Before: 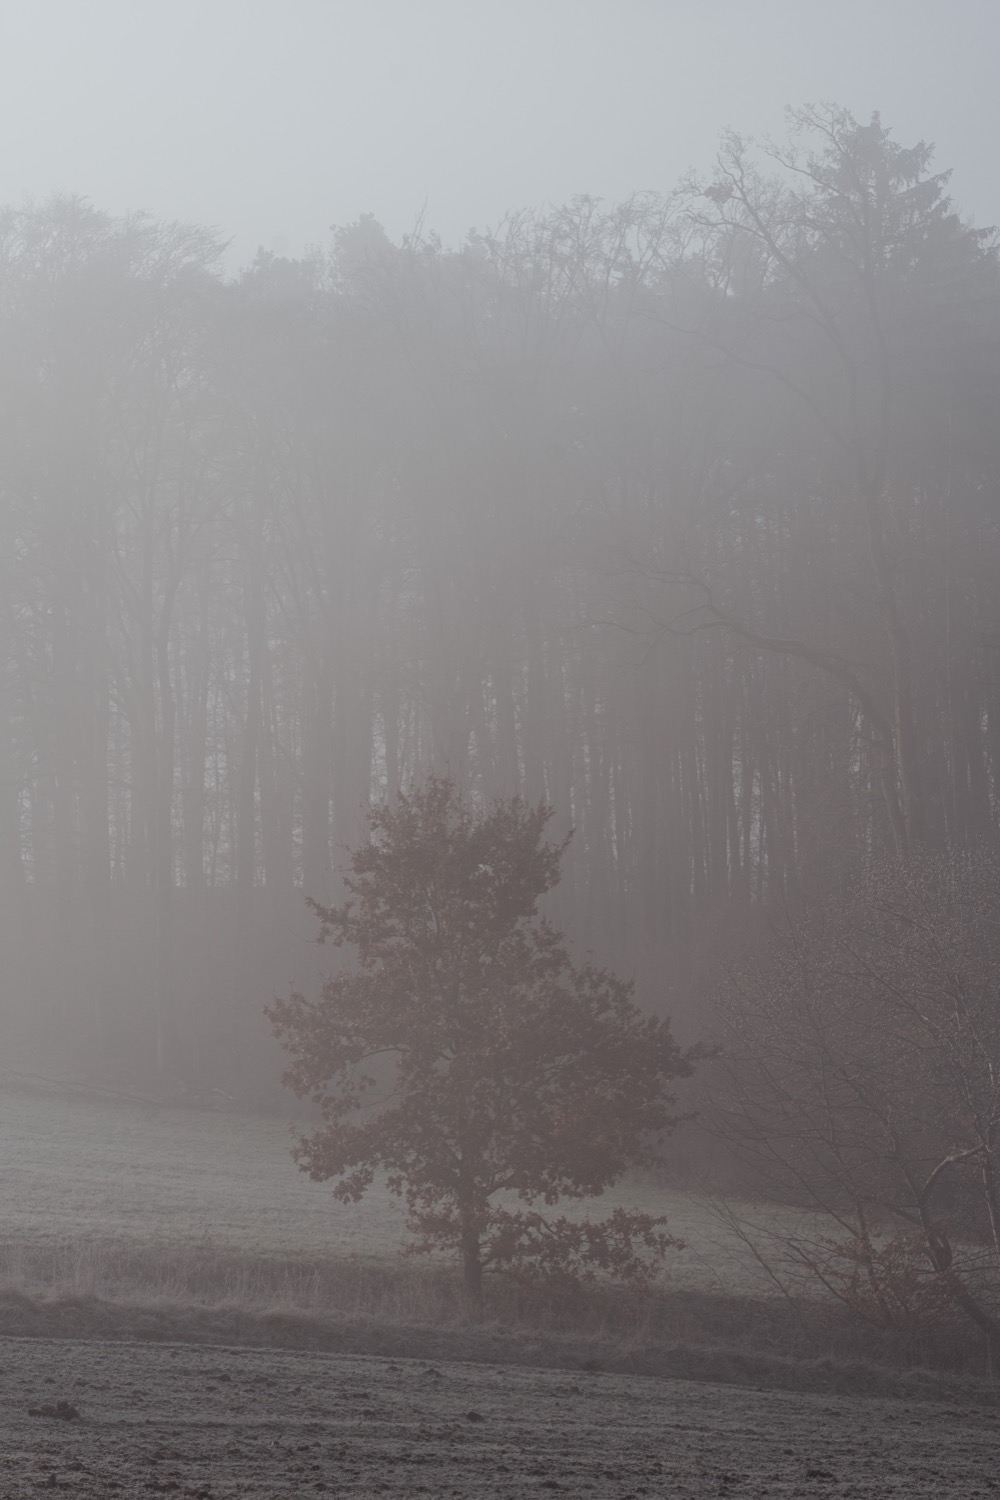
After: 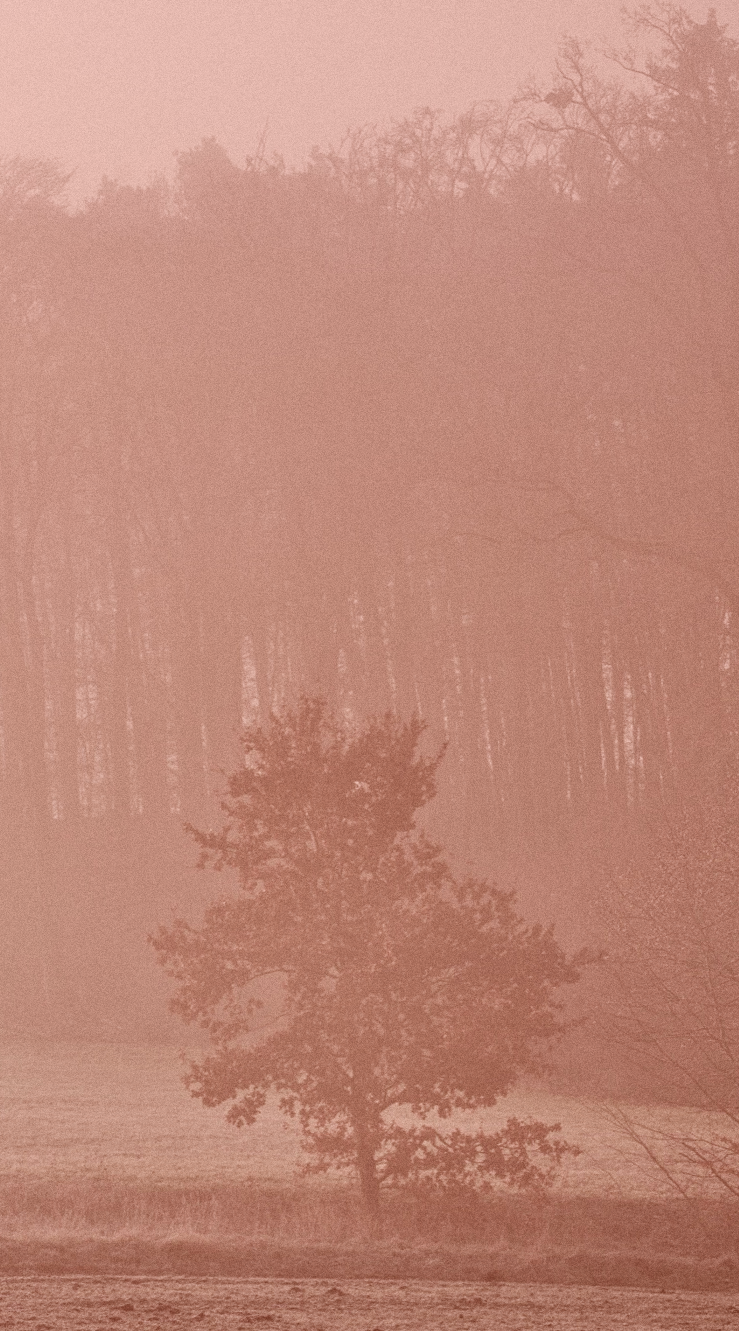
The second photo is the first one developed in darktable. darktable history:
exposure: black level correction -0.003, exposure 0.04 EV, compensate highlight preservation false
grain: coarseness 0.09 ISO
local contrast: on, module defaults
crop: left 13.443%, right 13.31%
rotate and perspective: rotation -3°, crop left 0.031, crop right 0.968, crop top 0.07, crop bottom 0.93
graduated density: density 0.38 EV, hardness 21%, rotation -6.11°, saturation 32%
color correction: highlights a* 9.03, highlights b* 8.71, shadows a* 40, shadows b* 40, saturation 0.8
tone equalizer: -7 EV 0.15 EV, -6 EV 0.6 EV, -5 EV 1.15 EV, -4 EV 1.33 EV, -3 EV 1.15 EV, -2 EV 0.6 EV, -1 EV 0.15 EV, mask exposure compensation -0.5 EV
